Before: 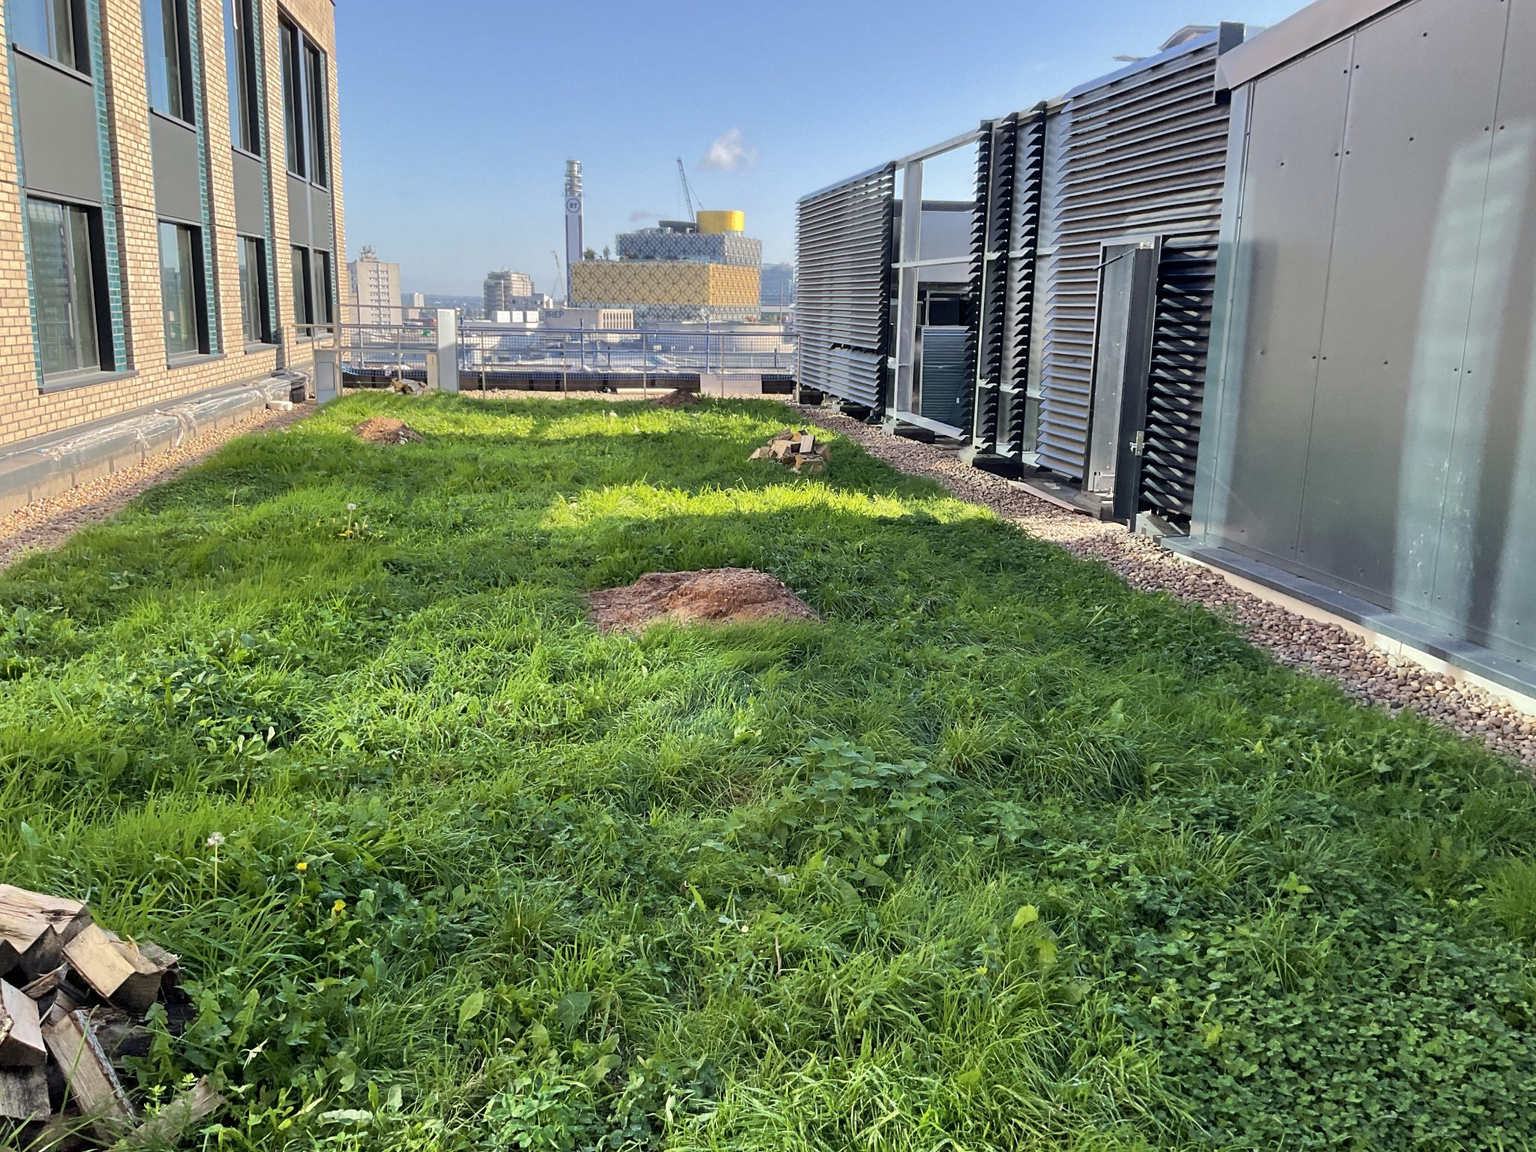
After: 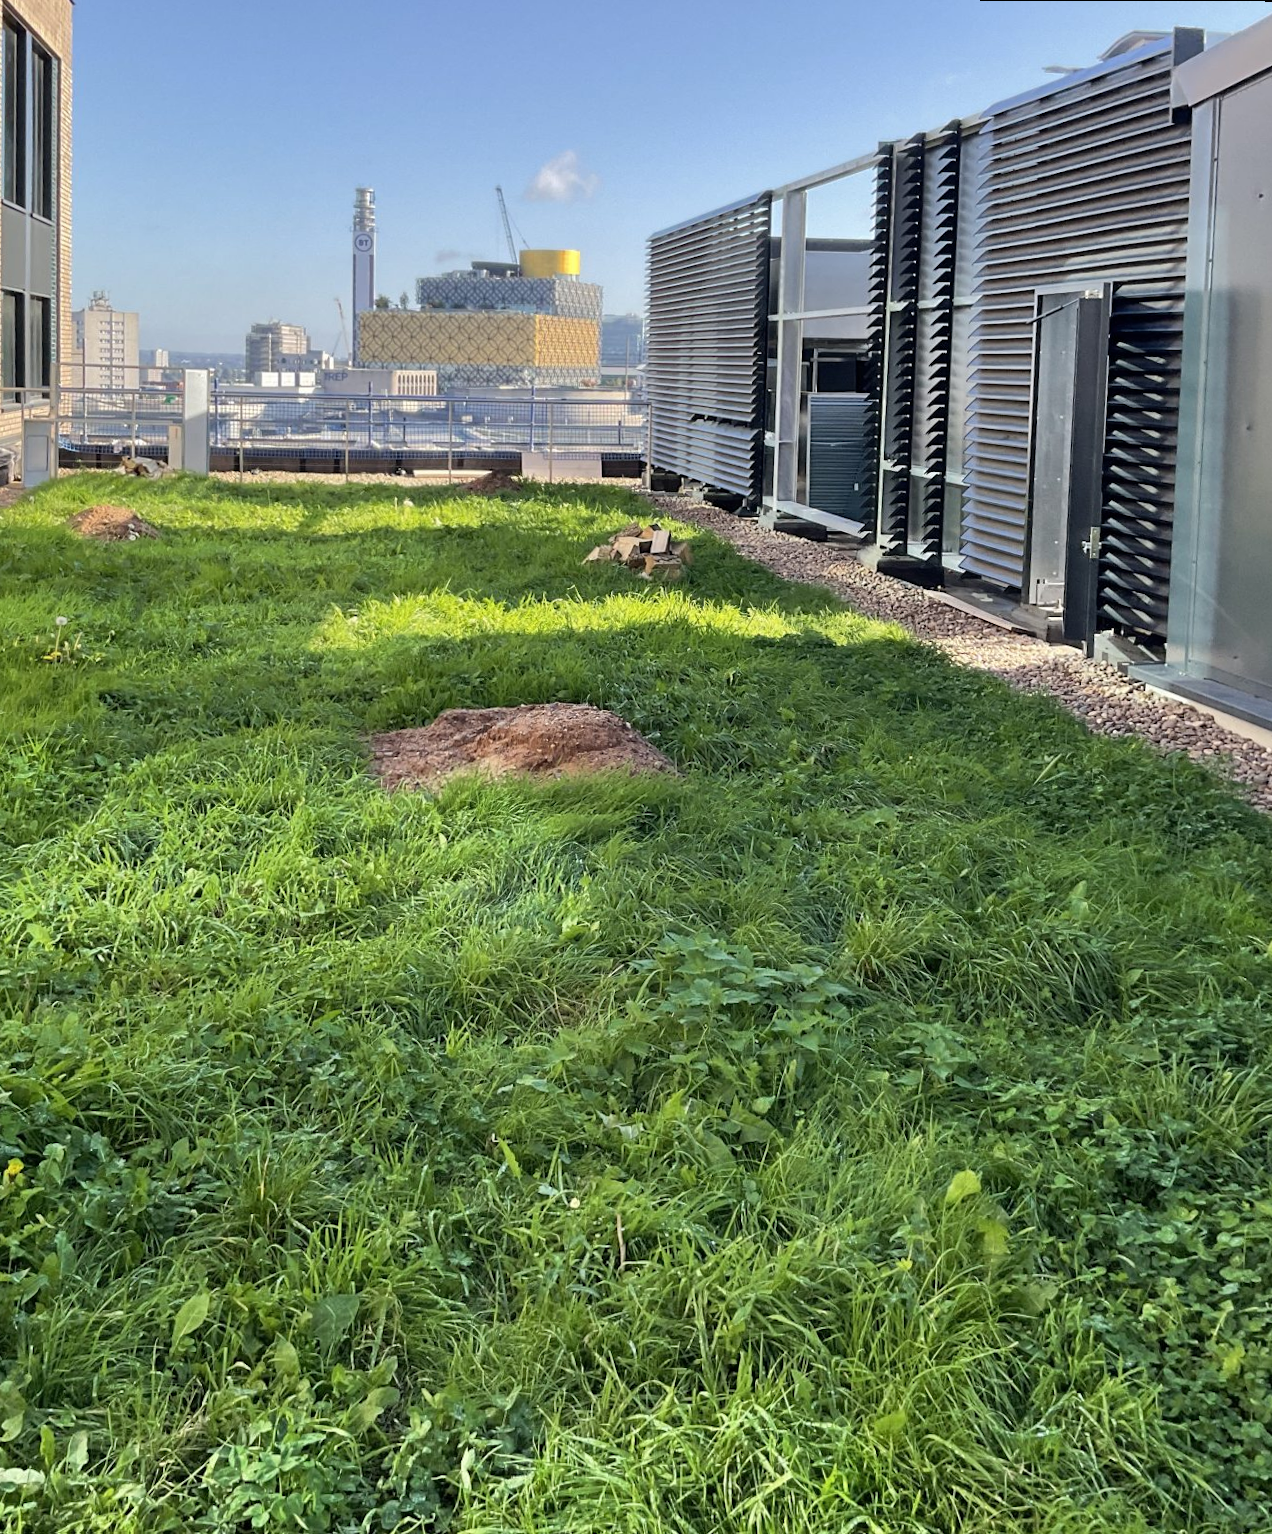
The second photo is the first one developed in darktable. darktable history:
exposure: compensate highlight preservation false
crop and rotate: left 17.732%, right 15.423%
color balance rgb: global vibrance -1%, saturation formula JzAzBz (2021)
rotate and perspective: rotation 0.215°, lens shift (vertical) -0.139, crop left 0.069, crop right 0.939, crop top 0.002, crop bottom 0.996
